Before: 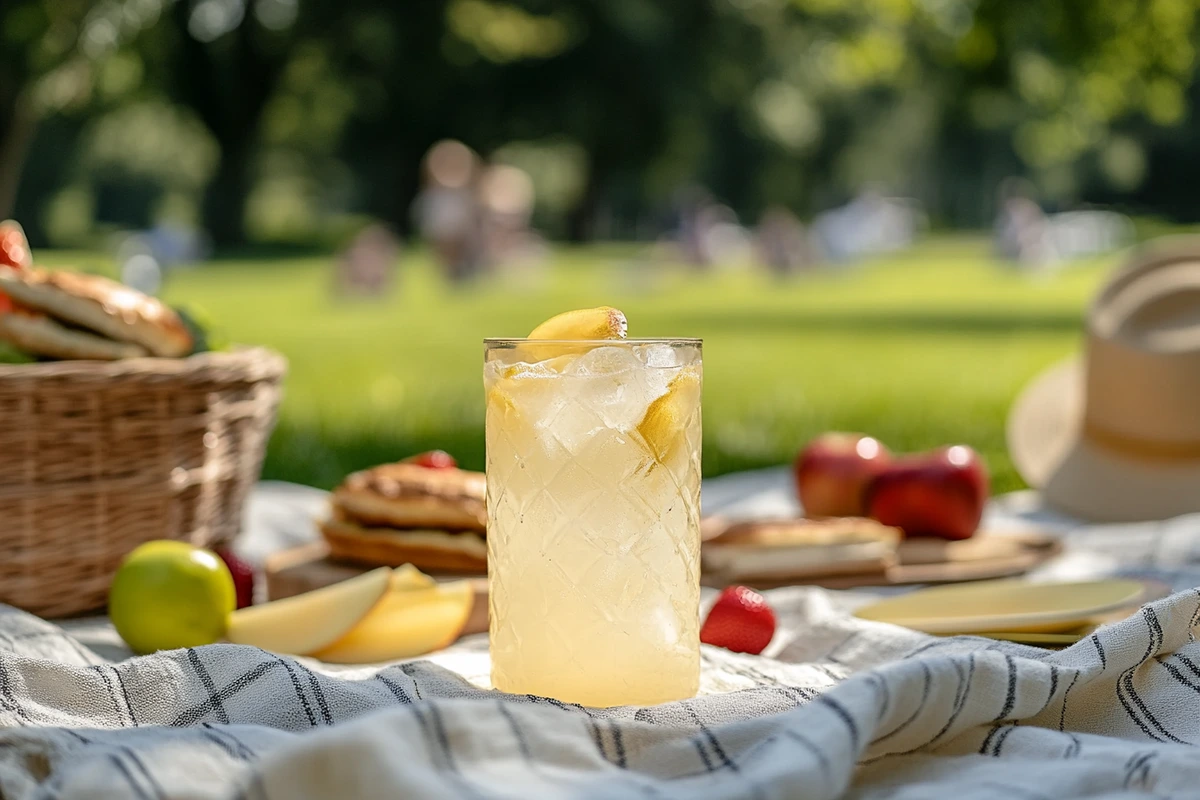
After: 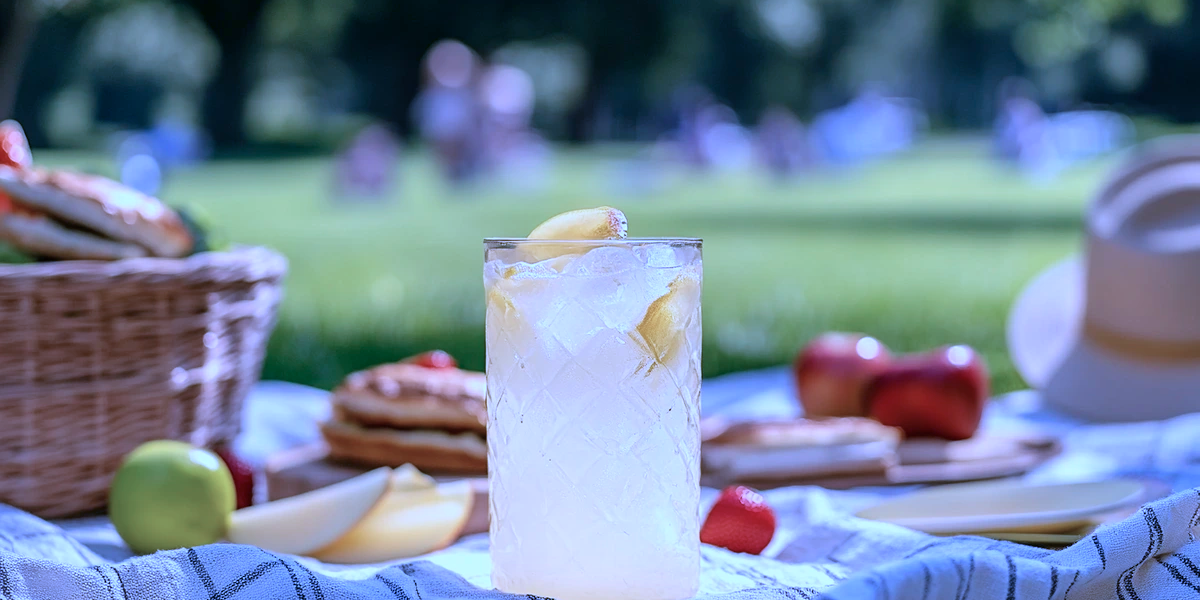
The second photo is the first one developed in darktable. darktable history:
color calibration: output R [1.063, -0.012, -0.003, 0], output B [-0.079, 0.047, 1, 0], illuminant custom, x 0.46, y 0.43, temperature 2642.66 K
crop and rotate: top 12.5%, bottom 12.5%
